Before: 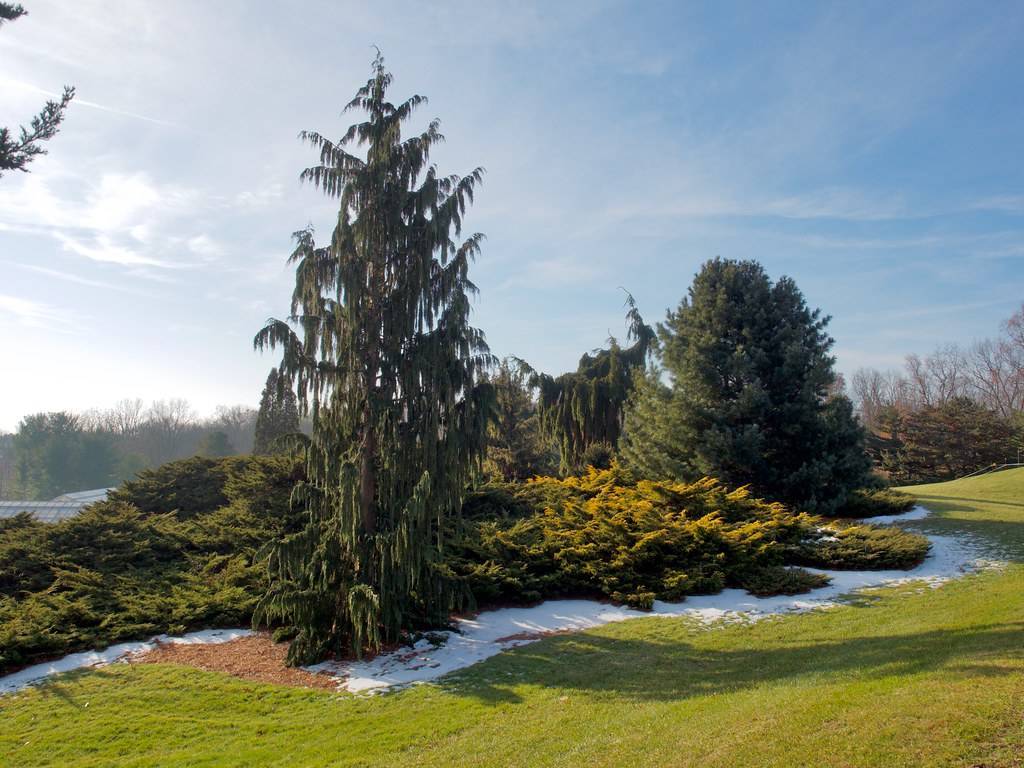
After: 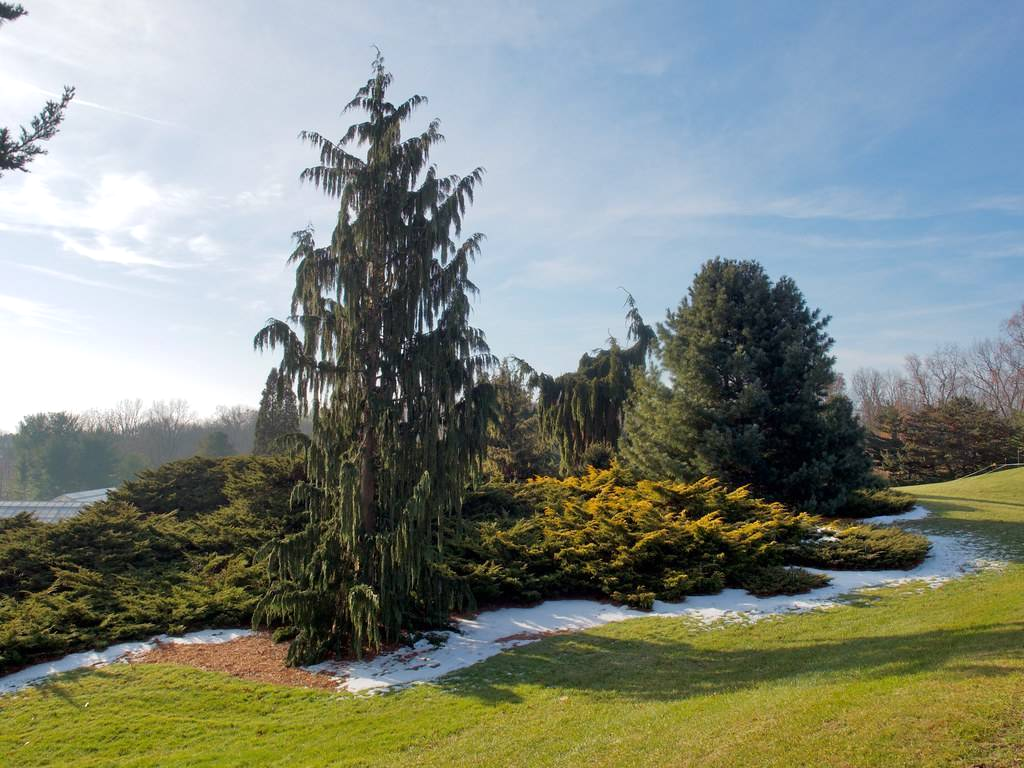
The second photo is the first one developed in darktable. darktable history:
shadows and highlights: shadows -10.64, white point adjustment 1.47, highlights 9.61
